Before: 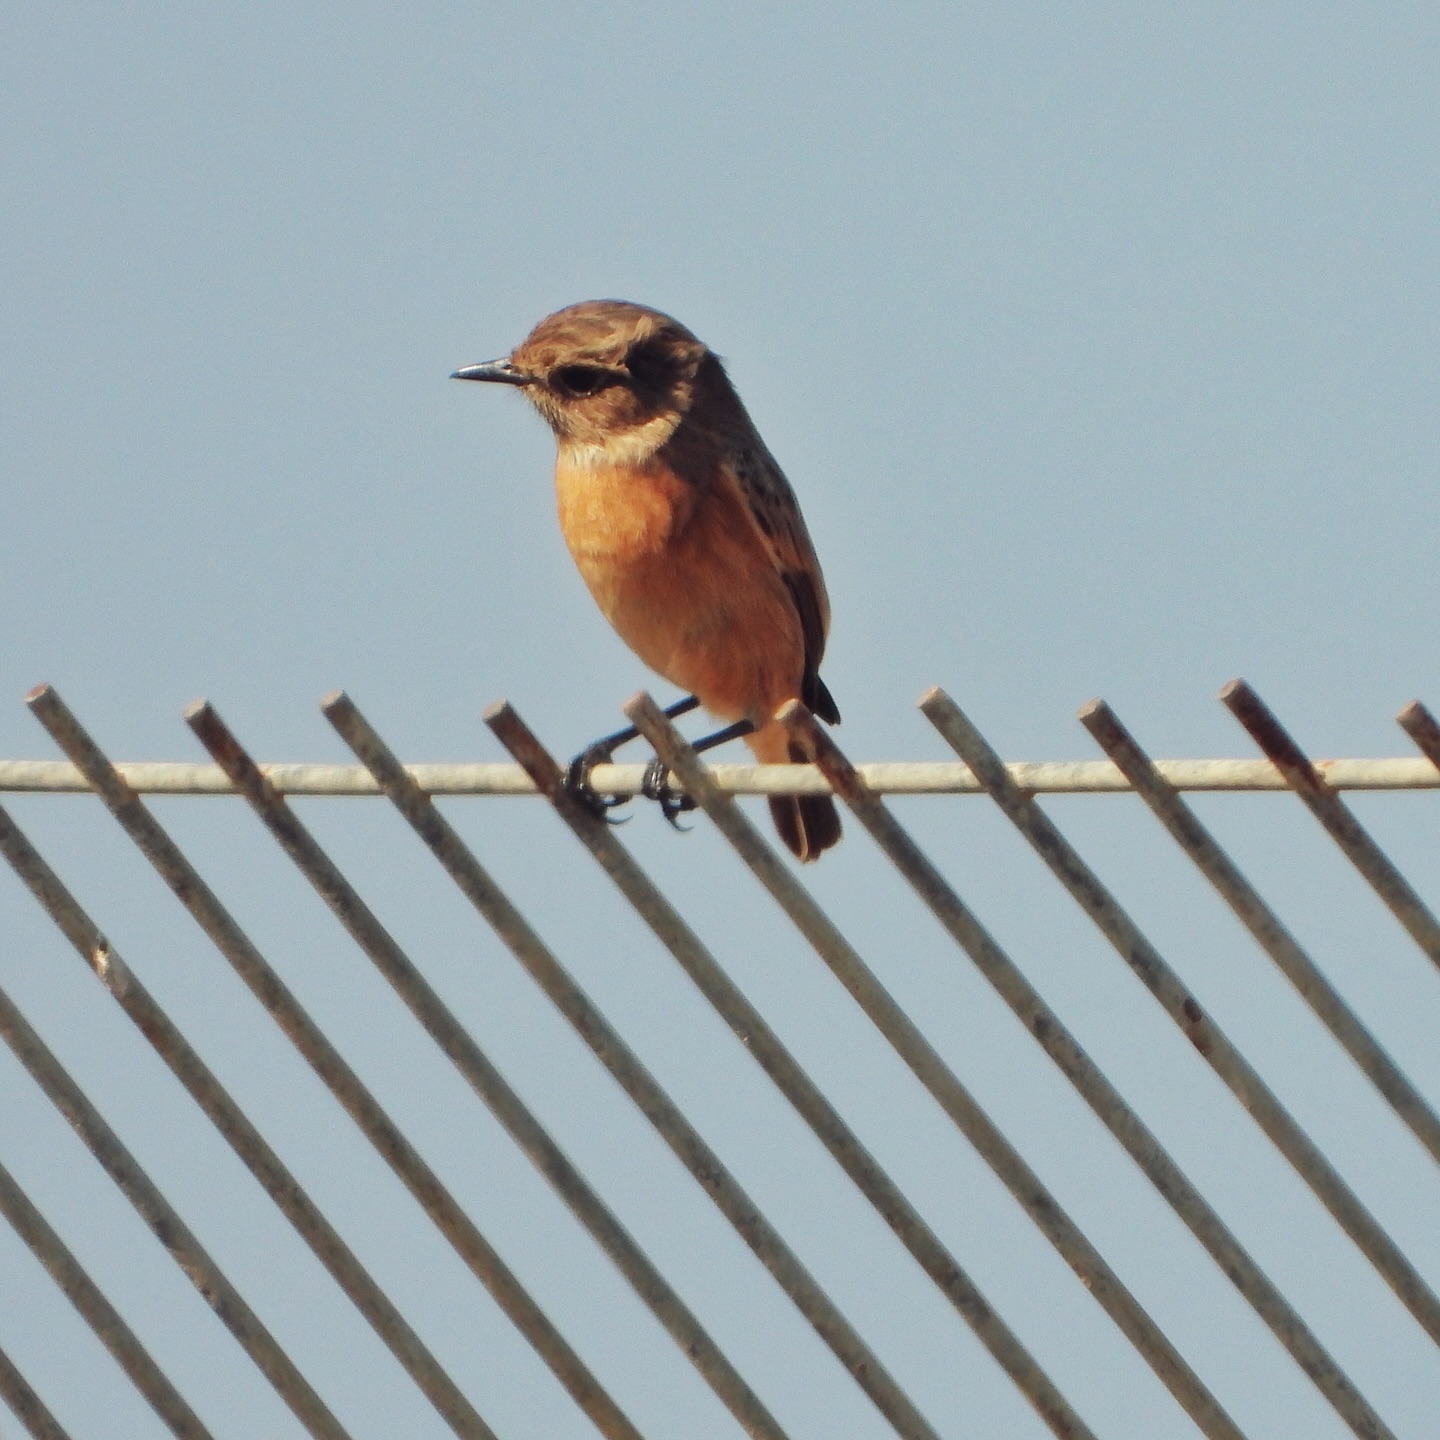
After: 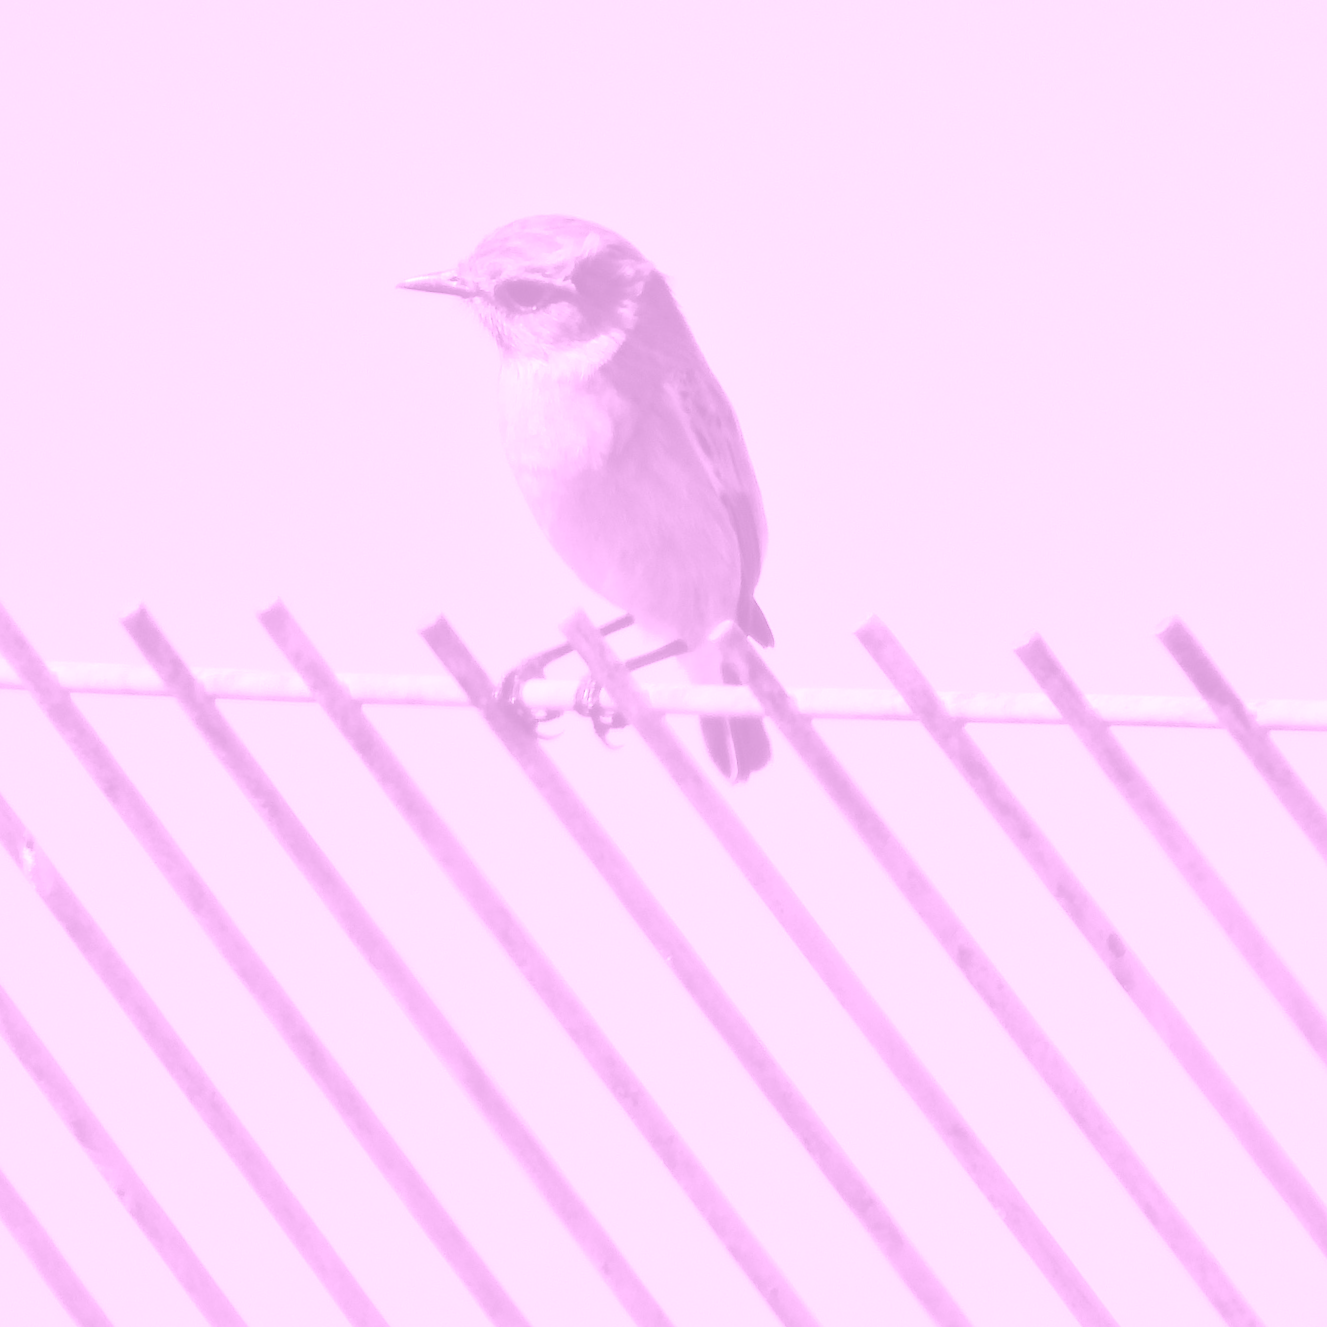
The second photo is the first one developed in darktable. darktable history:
crop and rotate: angle -1.96°, left 3.097%, top 4.154%, right 1.586%, bottom 0.529%
exposure: exposure 0.943 EV, compensate highlight preservation false
colorize: hue 331.2°, saturation 69%, source mix 30.28%, lightness 69.02%, version 1
